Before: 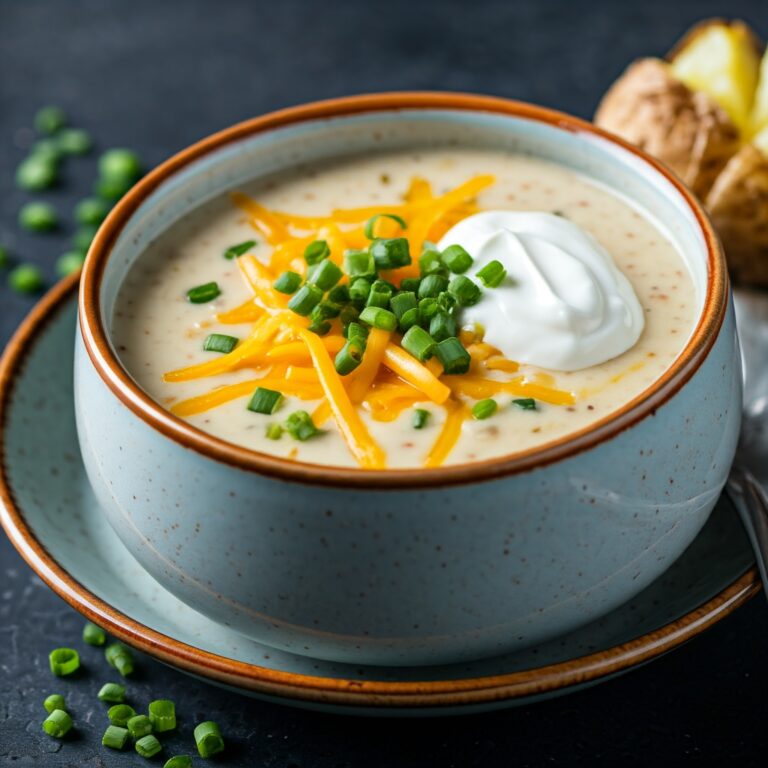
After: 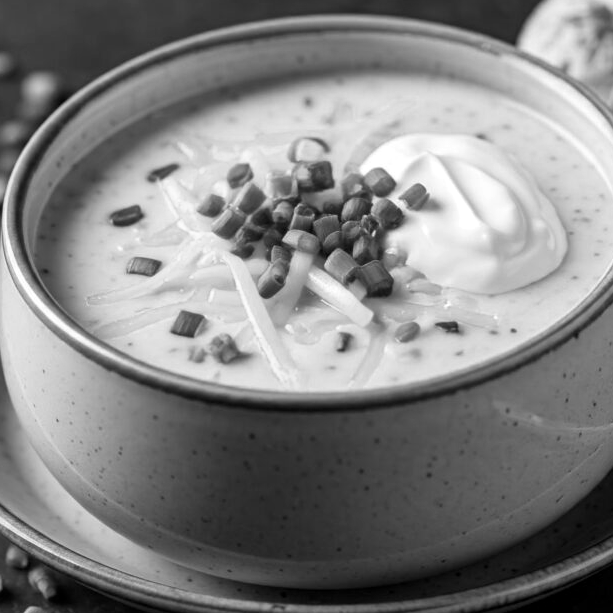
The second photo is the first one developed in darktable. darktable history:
tone equalizer: on, module defaults
color calibration: output gray [0.714, 0.278, 0, 0], illuminant same as pipeline (D50), adaptation none (bypass)
local contrast: mode bilateral grid, contrast 20, coarseness 50, detail 120%, midtone range 0.2
crop and rotate: left 10.071%, top 10.071%, right 10.02%, bottom 10.02%
